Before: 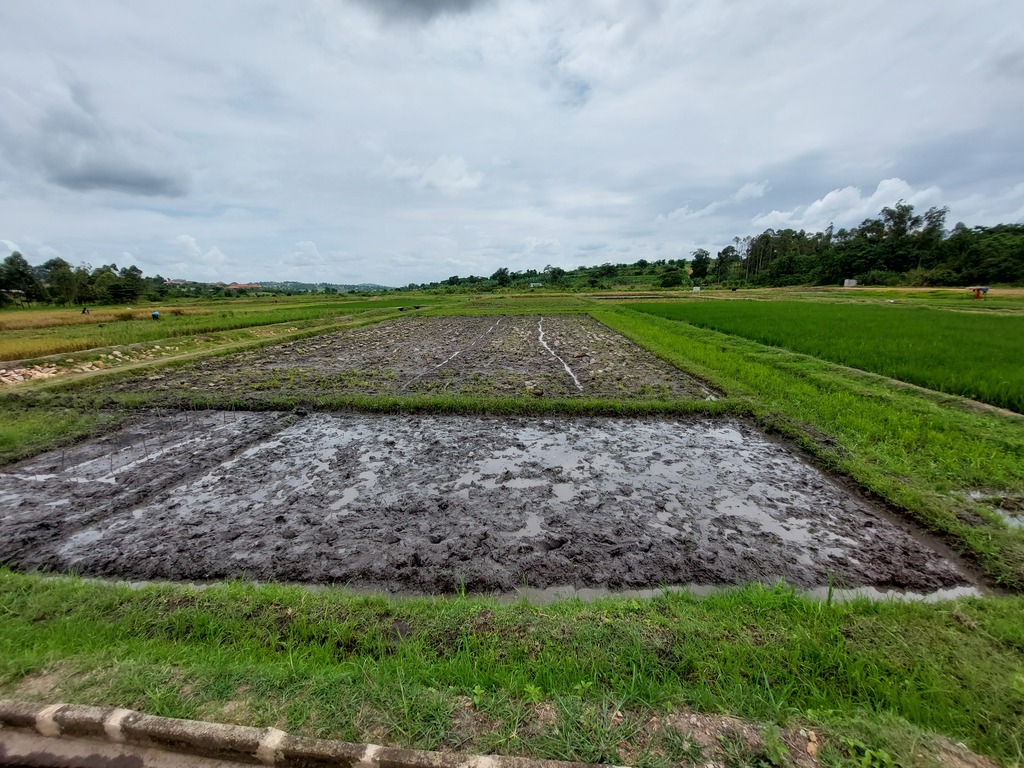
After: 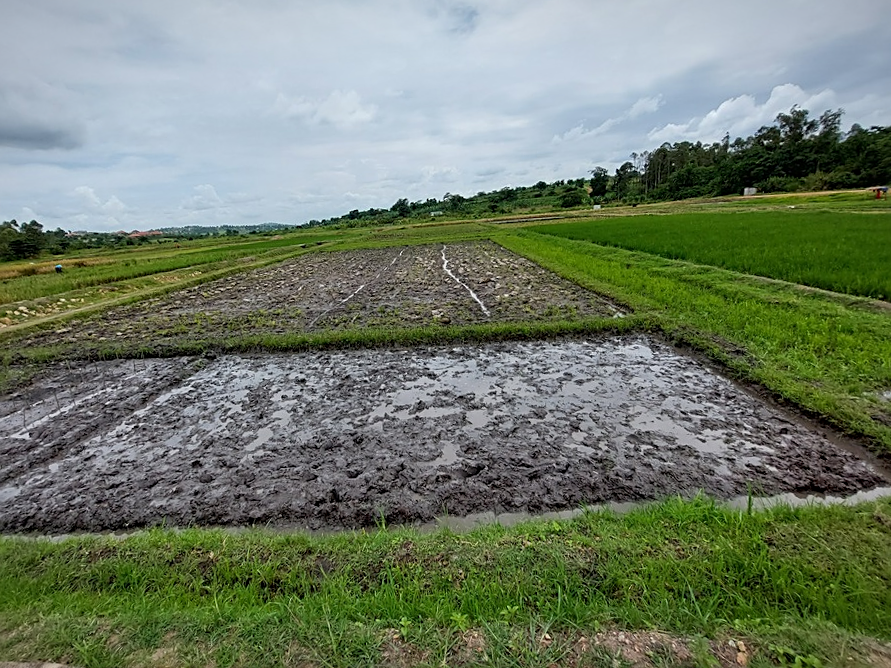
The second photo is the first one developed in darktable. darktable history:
vignetting: fall-off start 97.76%, fall-off radius 99.67%, saturation -0.02, width/height ratio 1.369
crop and rotate: angle 3.69°, left 5.656%, top 5.69%
sharpen: on, module defaults
